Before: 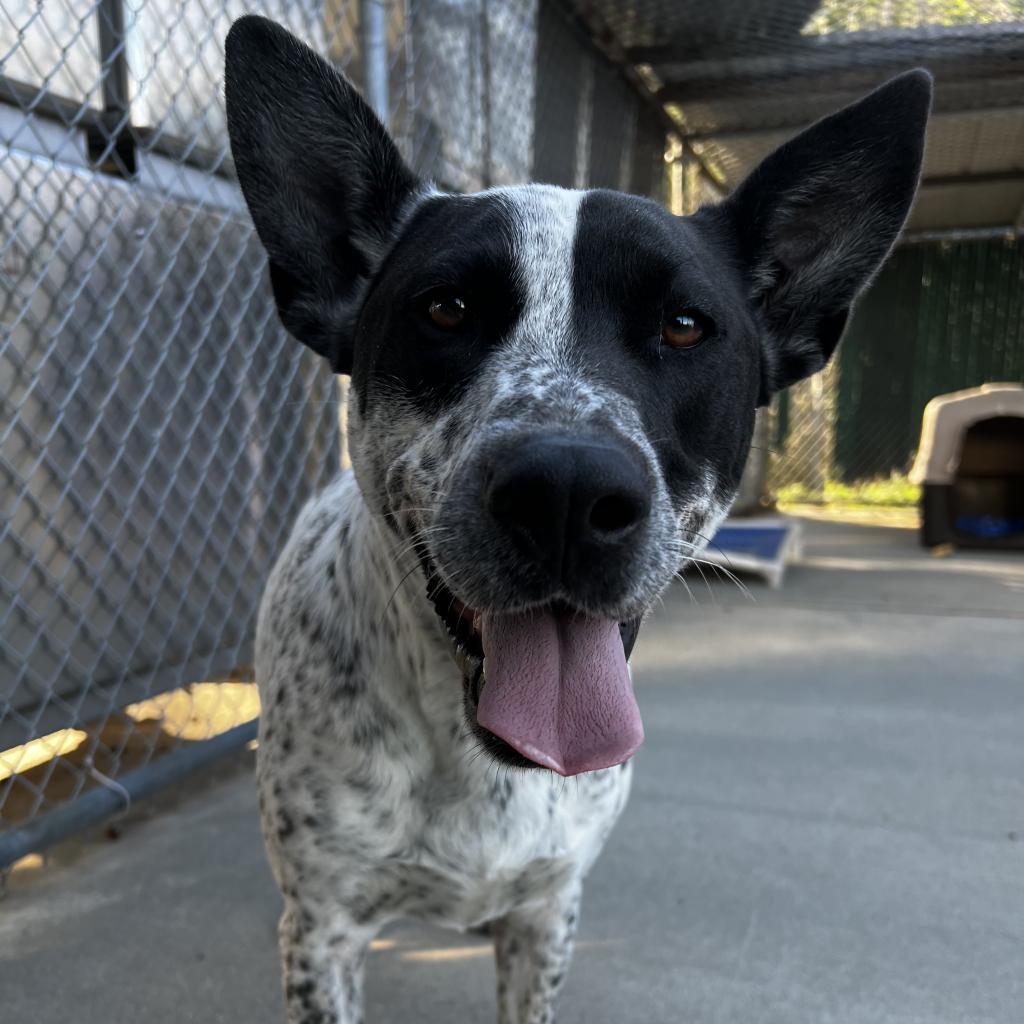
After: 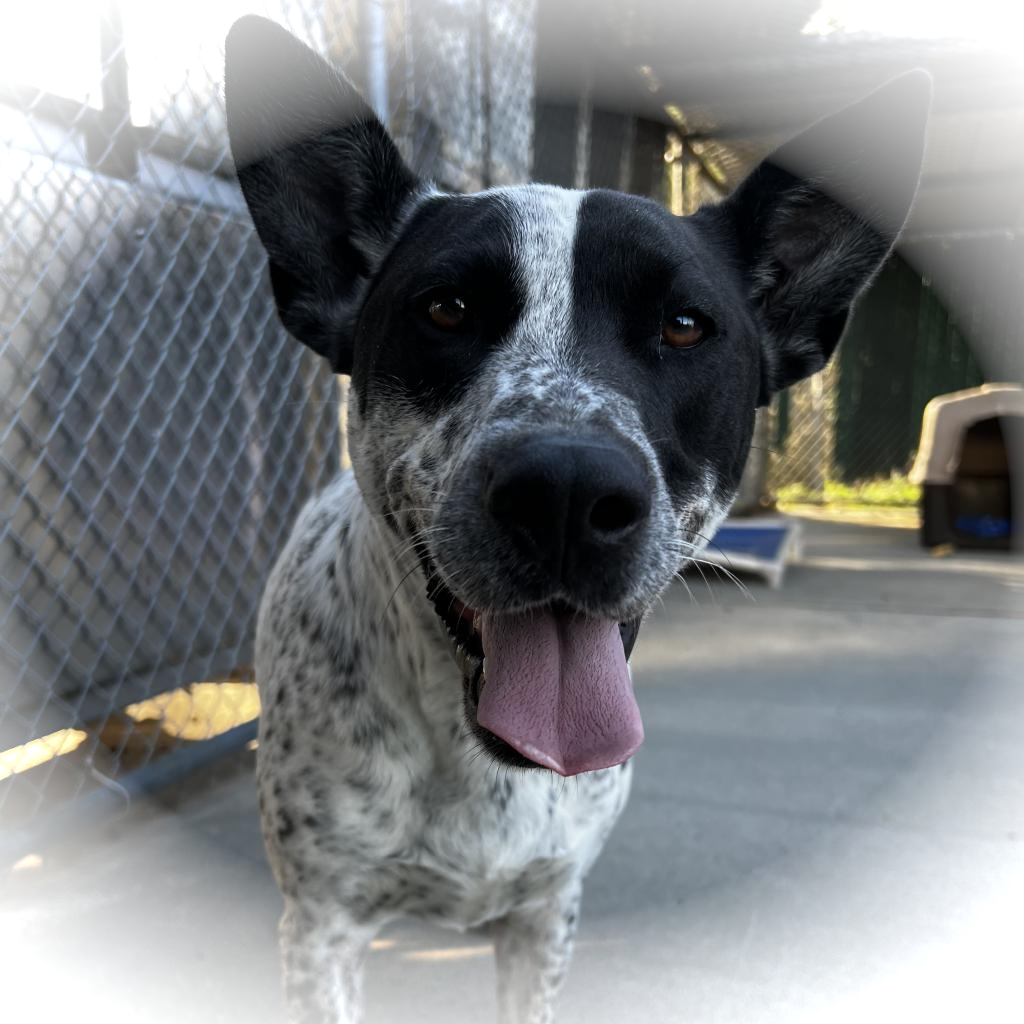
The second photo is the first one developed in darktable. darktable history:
vignetting: fall-off start 97.2%, brightness 0.993, saturation -0.494, width/height ratio 1.182
